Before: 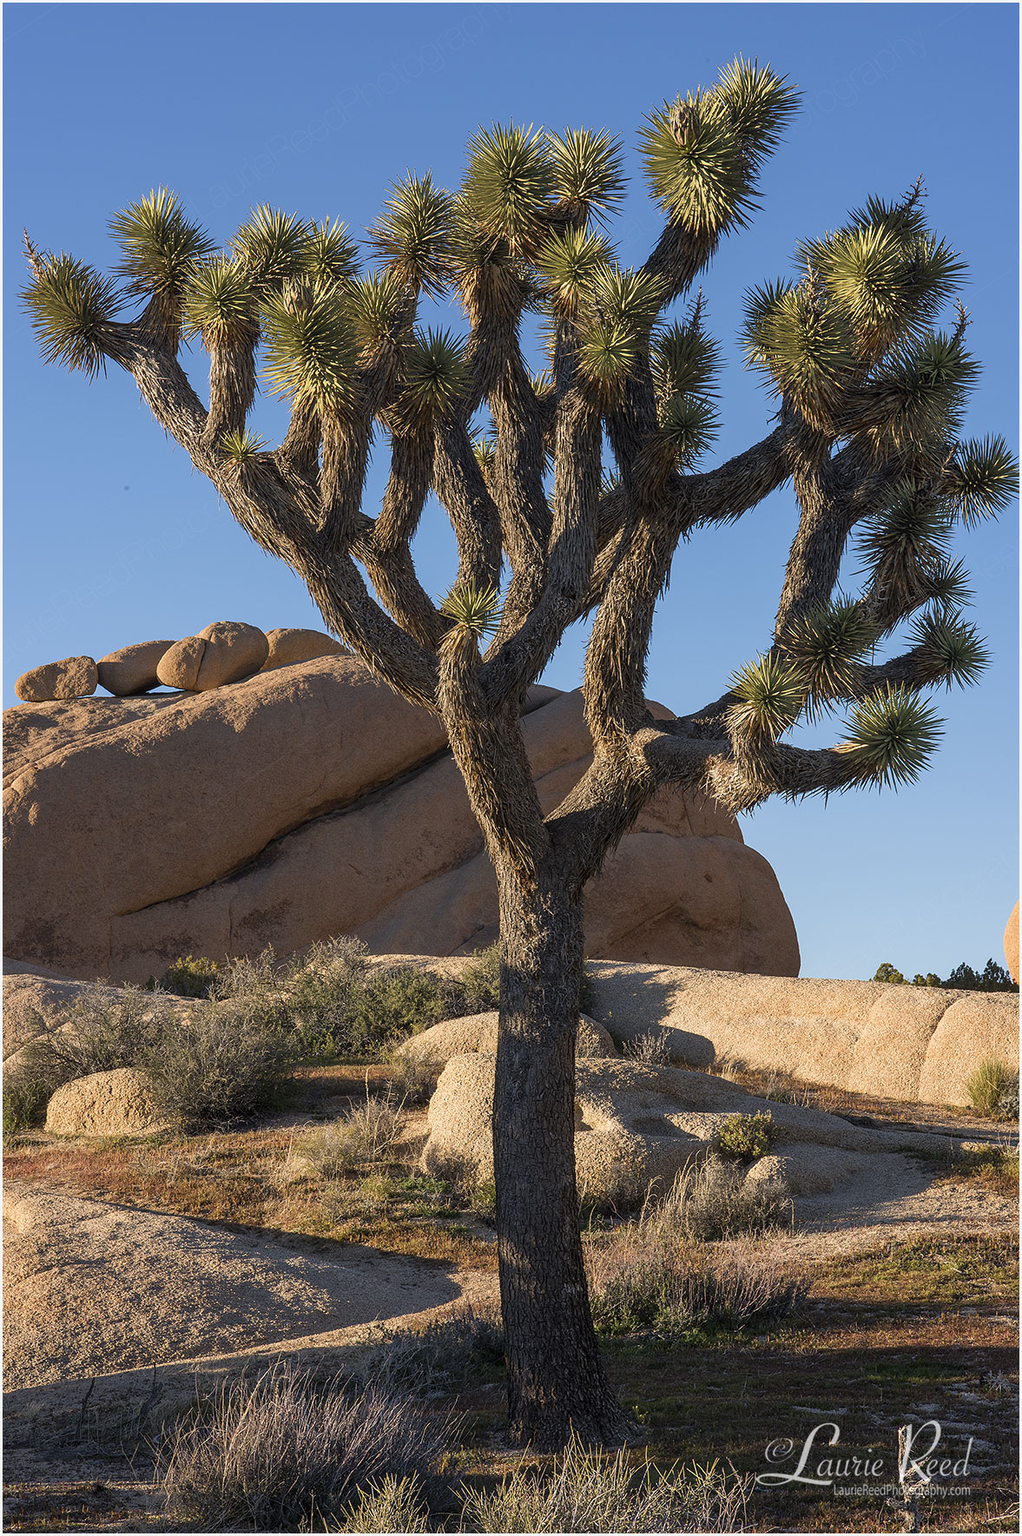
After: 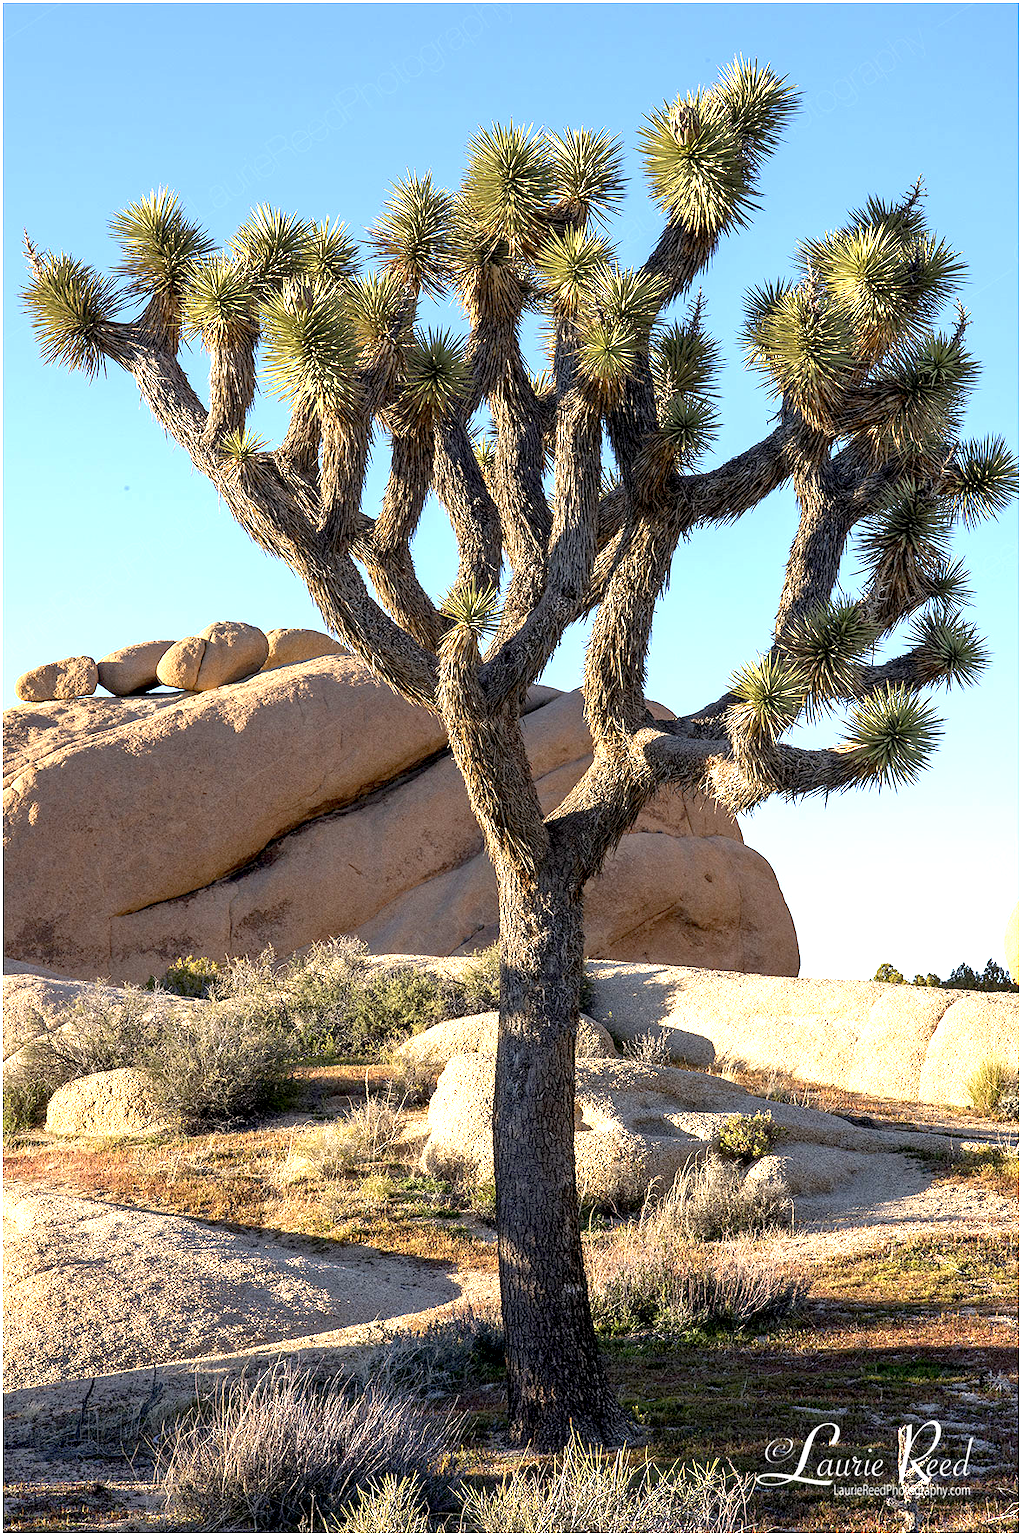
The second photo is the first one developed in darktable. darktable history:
exposure: black level correction 0.009, exposure 1.429 EV, compensate highlight preservation false
